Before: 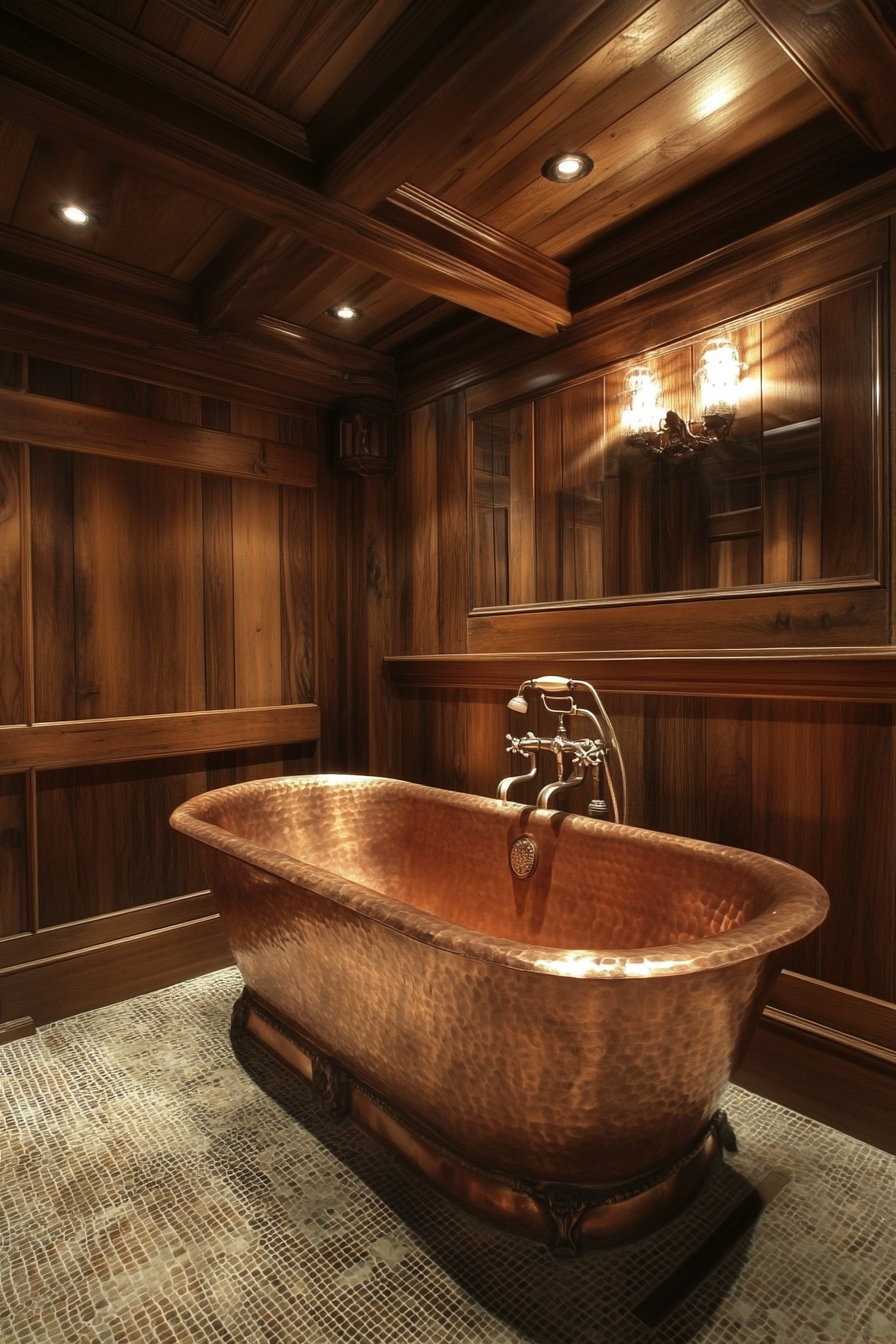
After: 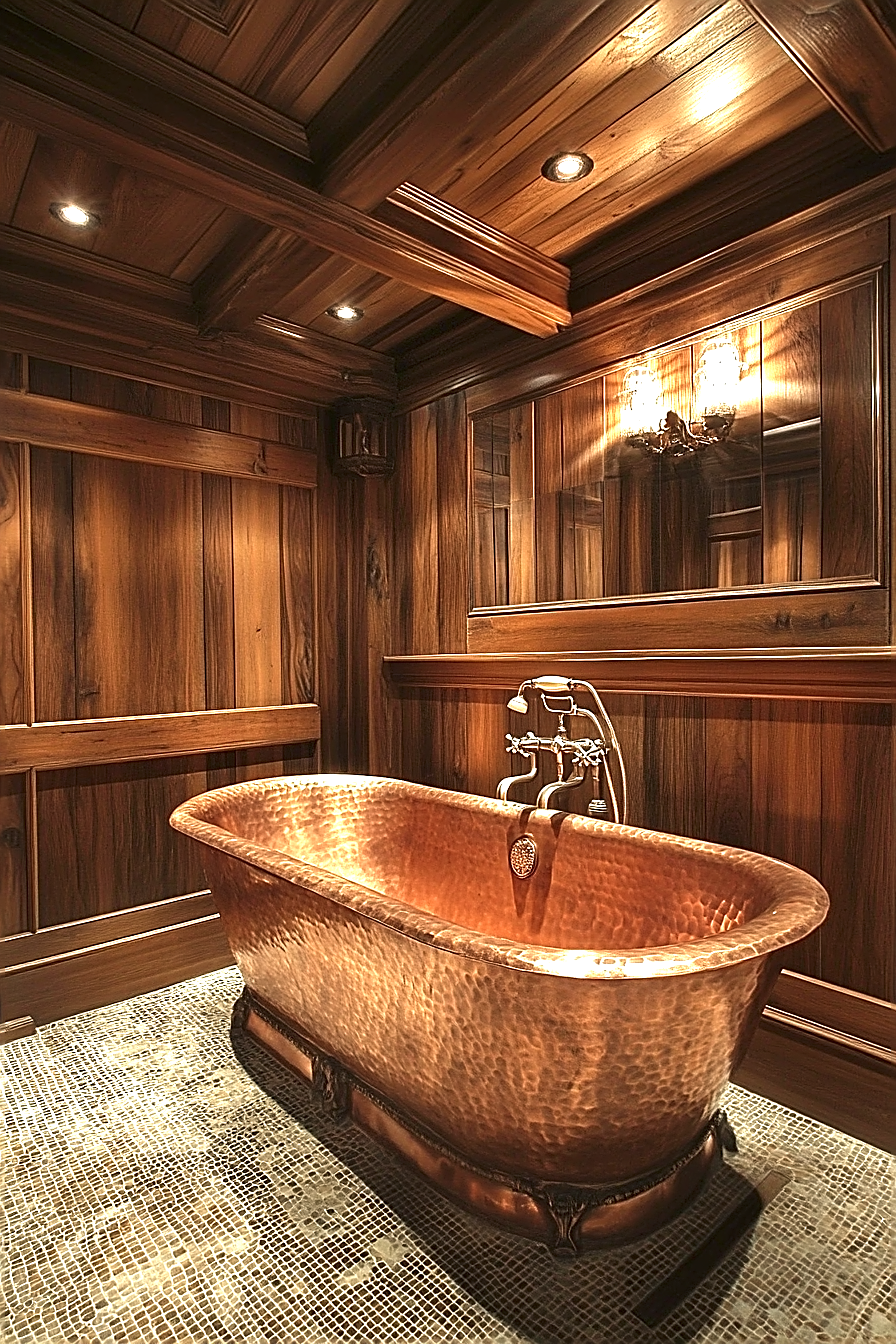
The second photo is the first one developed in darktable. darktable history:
tone equalizer: edges refinement/feathering 500, mask exposure compensation -1.57 EV, preserve details no
exposure: black level correction 0, exposure 1.2 EV, compensate highlight preservation false
sharpen: radius 1.665, amount 1.296
contrast equalizer: y [[0.502, 0.505, 0.512, 0.529, 0.564, 0.588], [0.5 ×6], [0.502, 0.505, 0.512, 0.529, 0.564, 0.588], [0, 0.001, 0.001, 0.004, 0.008, 0.011], [0, 0.001, 0.001, 0.004, 0.008, 0.011]]
